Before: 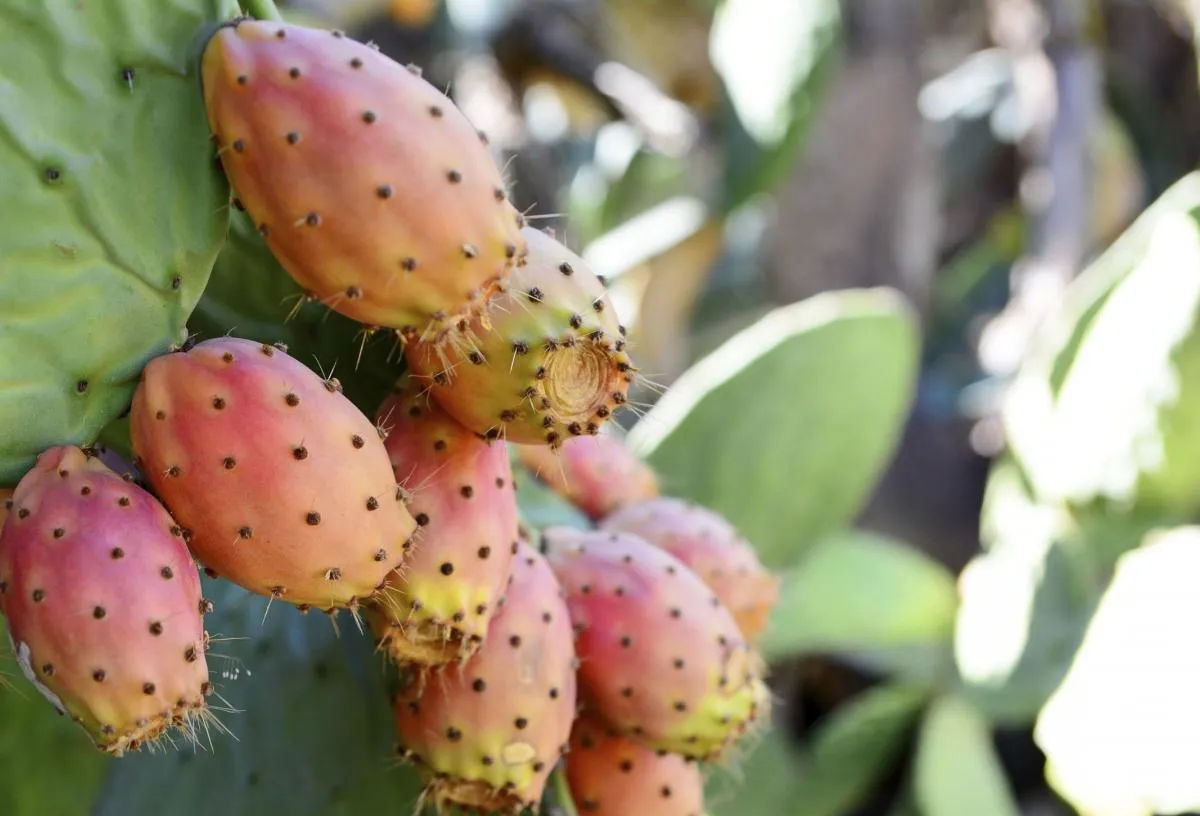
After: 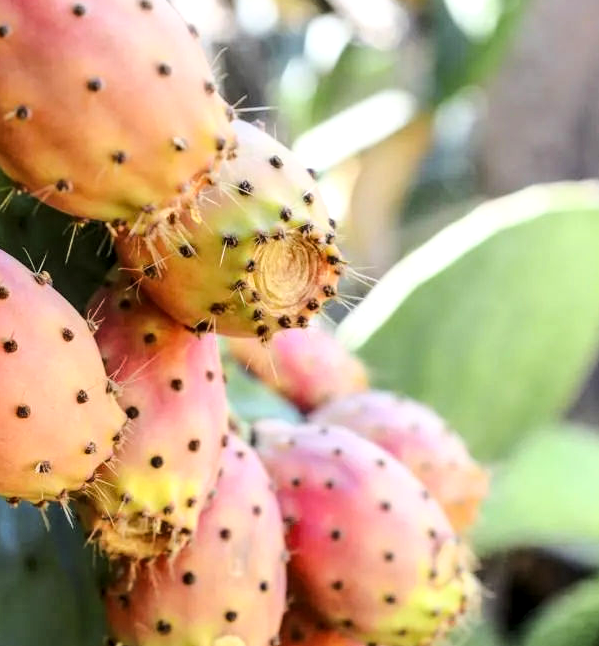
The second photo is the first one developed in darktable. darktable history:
crop and rotate: angle 0.013°, left 24.225%, top 13.114%, right 25.774%, bottom 7.609%
tone curve: curves: ch0 [(0, 0) (0.035, 0.017) (0.131, 0.108) (0.279, 0.279) (0.476, 0.554) (0.617, 0.693) (0.704, 0.77) (0.801, 0.854) (0.895, 0.927) (1, 0.976)]; ch1 [(0, 0) (0.318, 0.278) (0.444, 0.427) (0.493, 0.488) (0.504, 0.497) (0.537, 0.538) (0.594, 0.616) (0.746, 0.764) (1, 1)]; ch2 [(0, 0) (0.316, 0.292) (0.381, 0.37) (0.423, 0.448) (0.476, 0.482) (0.502, 0.495) (0.529, 0.547) (0.583, 0.608) (0.639, 0.657) (0.7, 0.7) (0.861, 0.808) (1, 0.951)], color space Lab, linked channels, preserve colors none
local contrast: detail 130%
exposure: exposure 0.299 EV, compensate highlight preservation false
